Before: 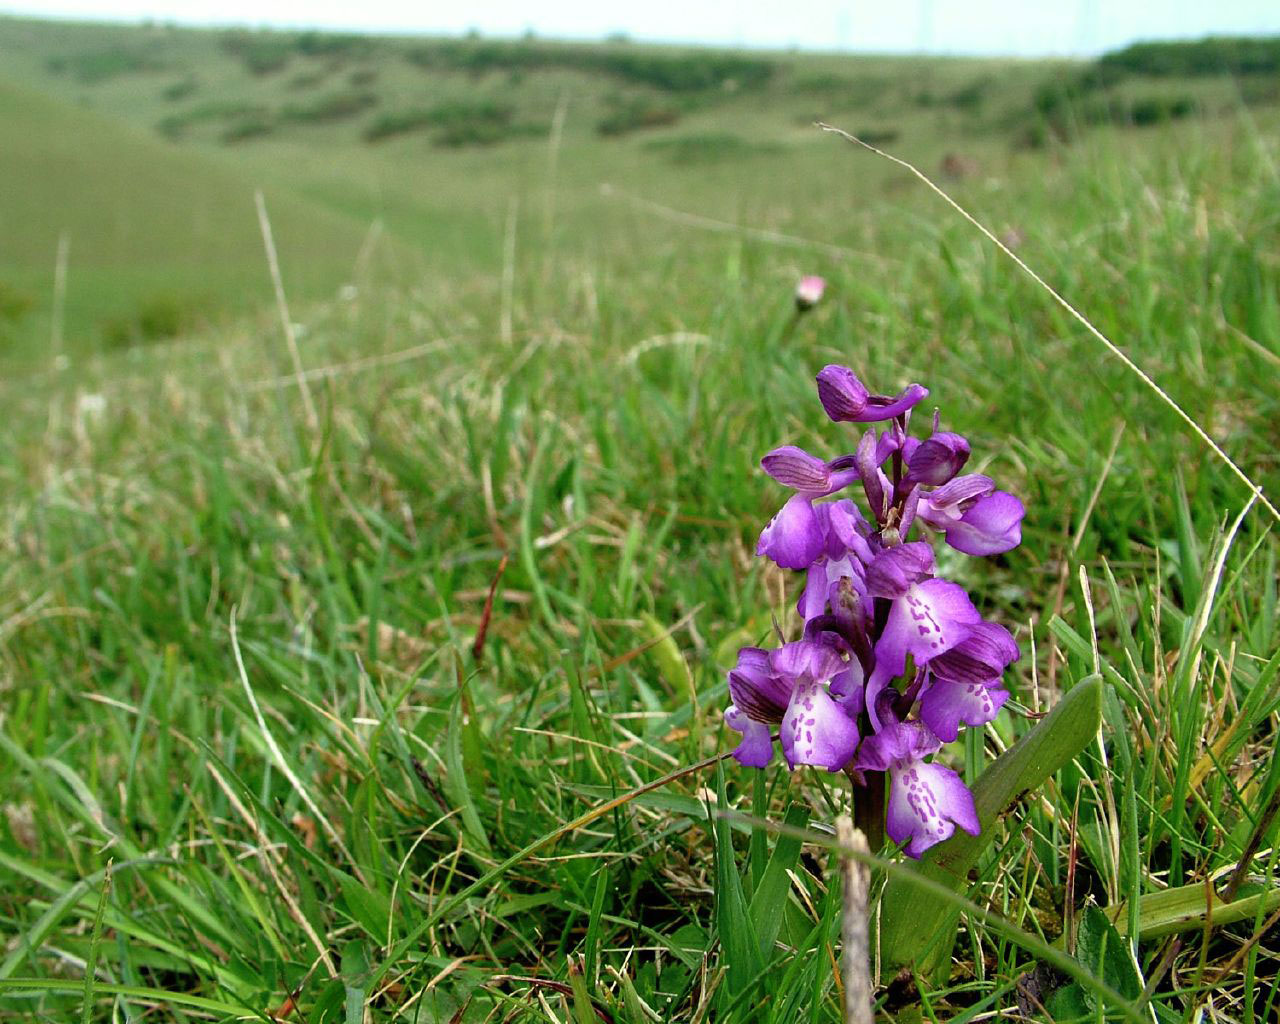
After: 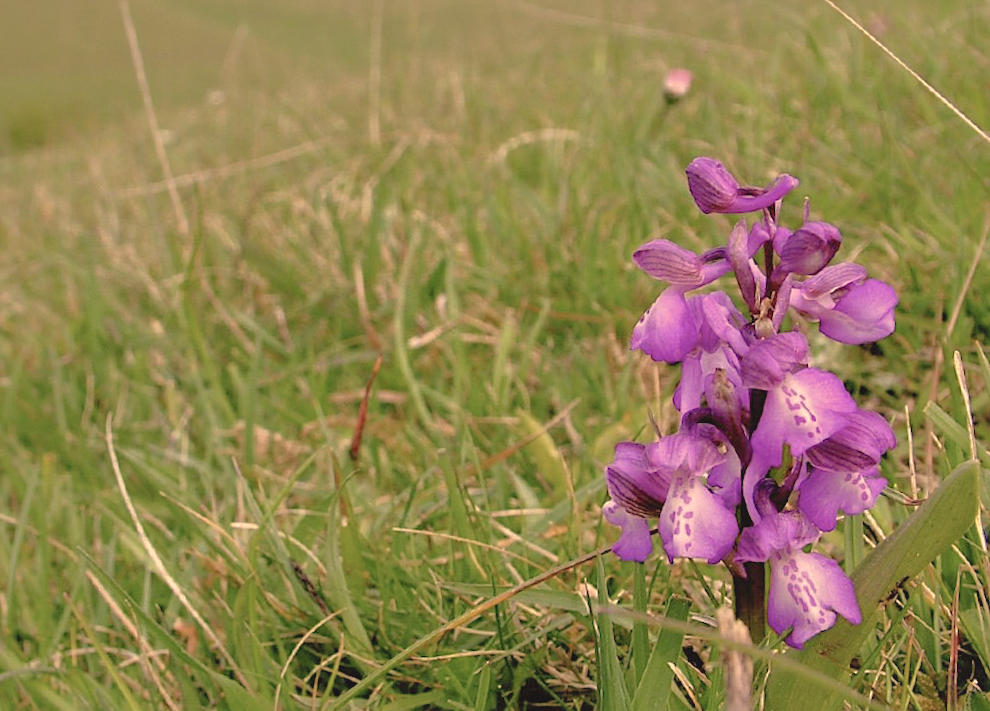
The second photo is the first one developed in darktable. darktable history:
shadows and highlights: shadows 40, highlights -60
base curve: curves: ch0 [(0, 0) (0.472, 0.455) (1, 1)], preserve colors none
tone curve: curves: ch0 [(0, 0) (0.004, 0.008) (0.077, 0.156) (0.169, 0.29) (0.774, 0.774) (1, 1)], color space Lab, linked channels, preserve colors none
crop and rotate: angle -3.37°, left 9.79%, top 20.73%, right 12.42%, bottom 11.82%
contrast brightness saturation: contrast -0.05, saturation -0.41
rotate and perspective: rotation -4.86°, automatic cropping off
sharpen: amount 0.2
color correction: highlights a* 17.88, highlights b* 18.79
